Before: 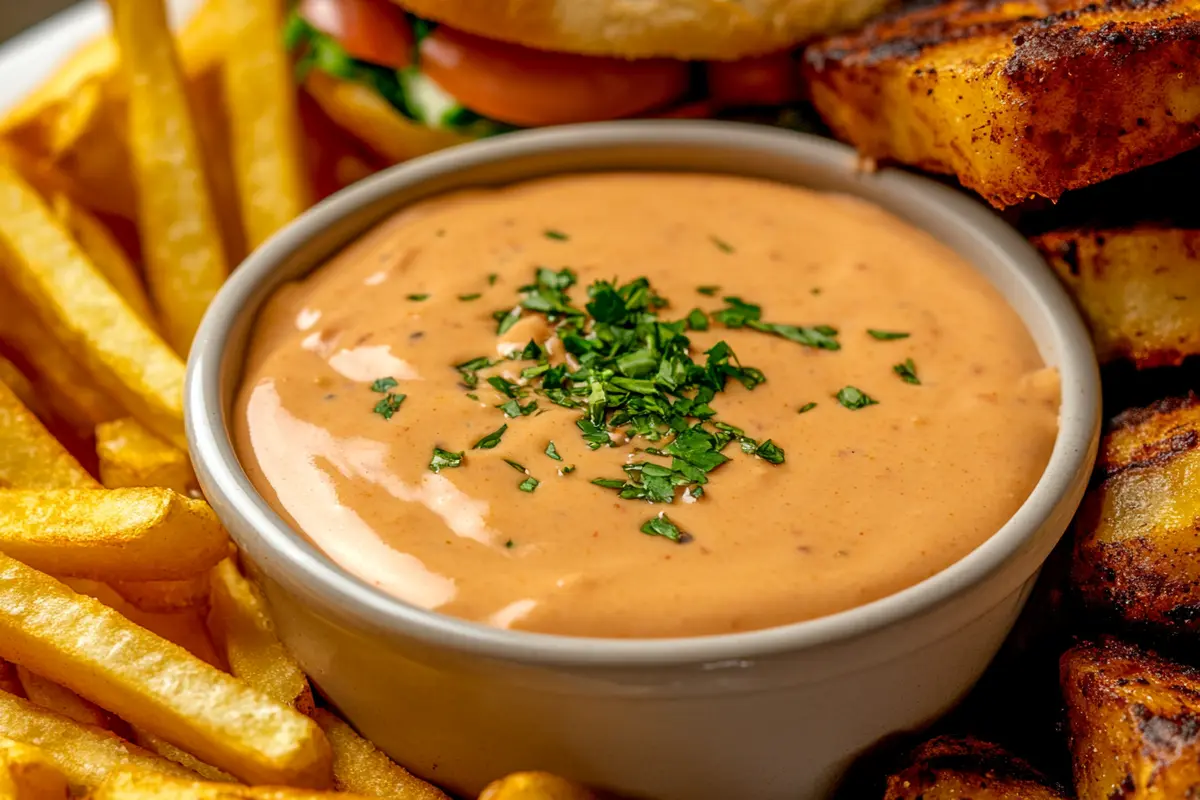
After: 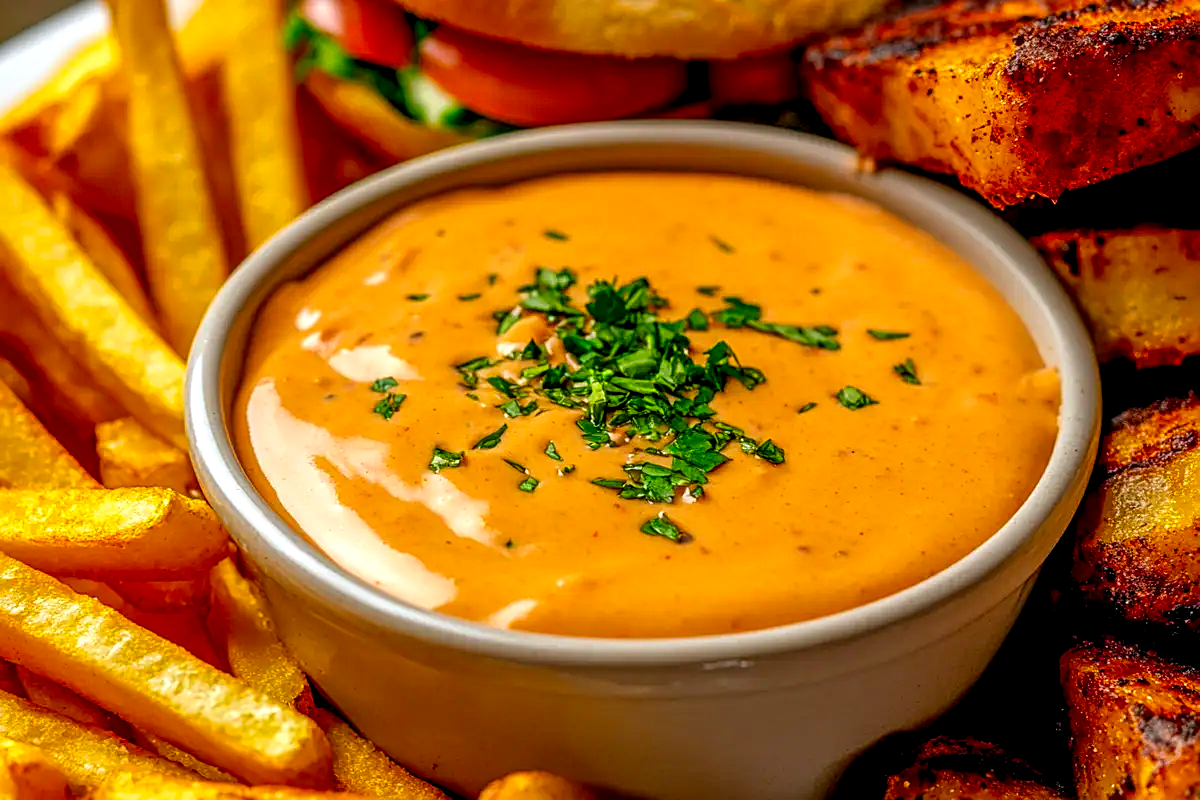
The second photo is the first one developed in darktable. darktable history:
contrast brightness saturation: saturation 0.5
sharpen: on, module defaults
levels: levels [0.016, 0.492, 0.969]
local contrast: on, module defaults
white balance: red 0.98, blue 1.034
color balance rgb: perceptual saturation grading › global saturation -1%
